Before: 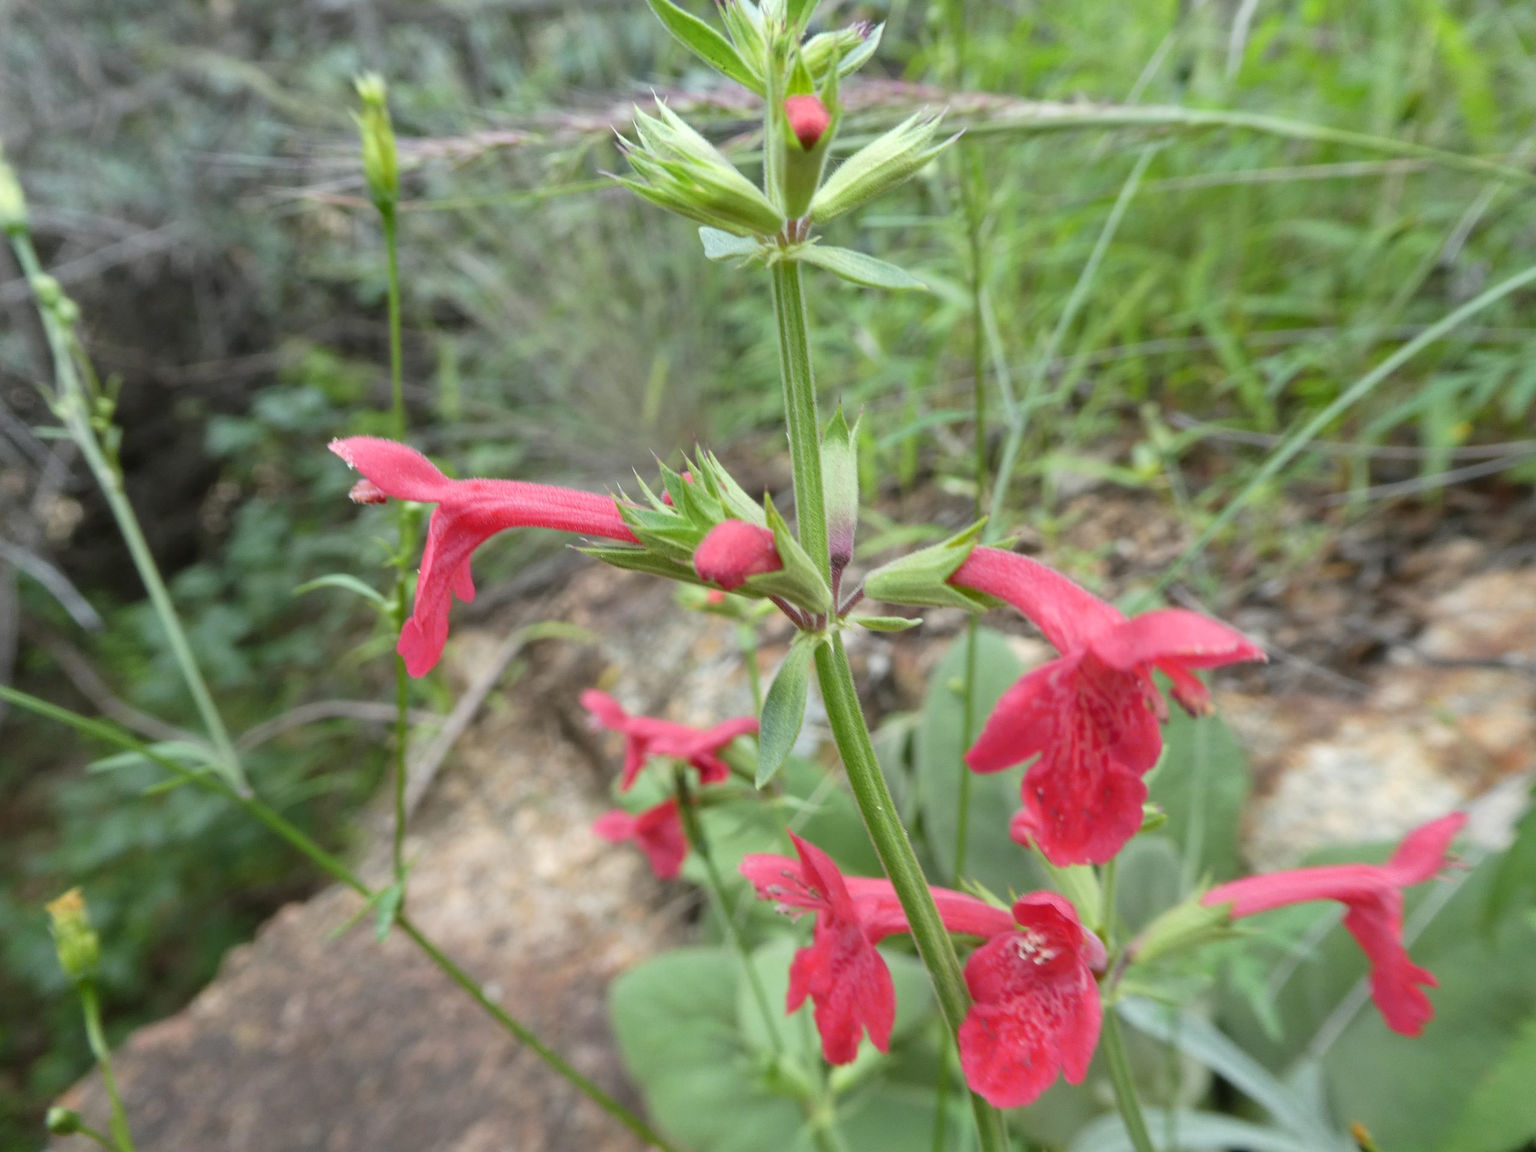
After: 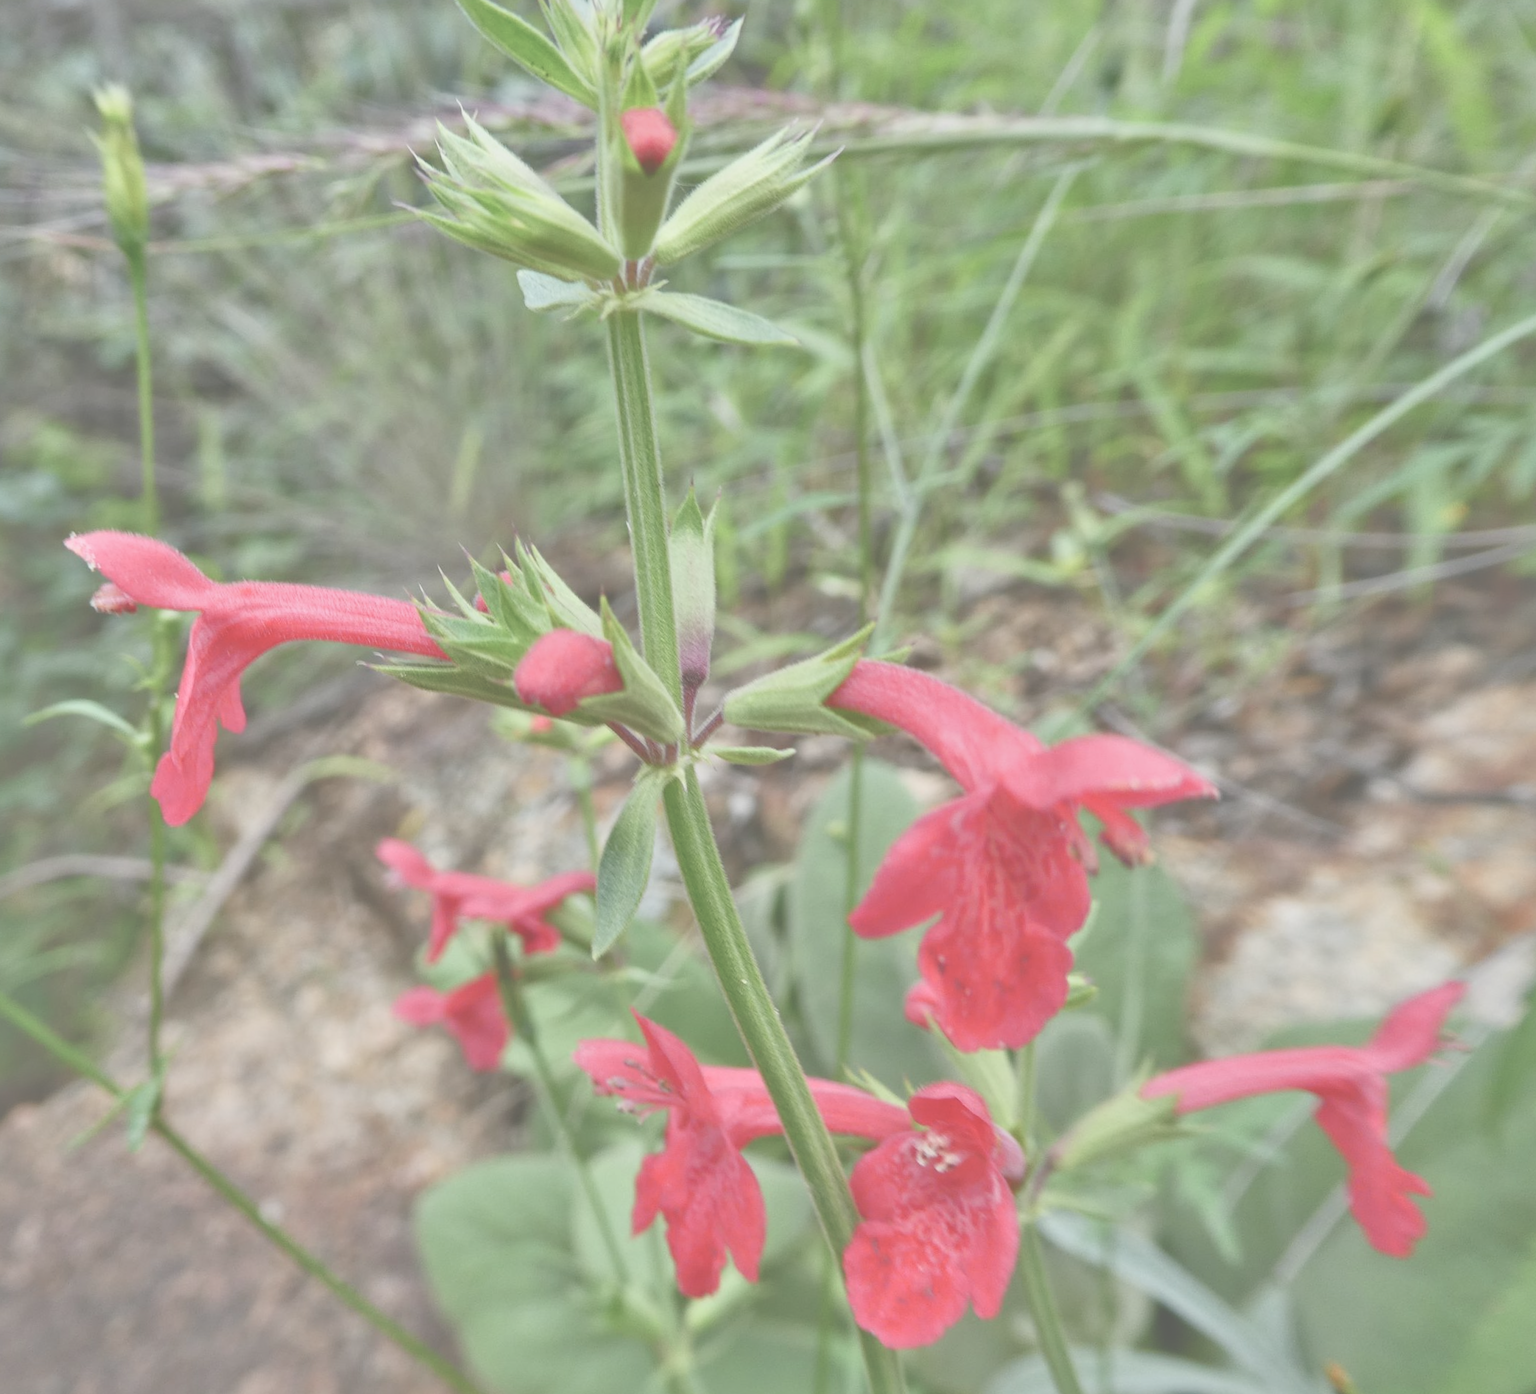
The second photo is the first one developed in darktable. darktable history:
color balance rgb: shadows lift › chroma 1%, shadows lift › hue 113°, highlights gain › chroma 0.2%, highlights gain › hue 333°, perceptual saturation grading › global saturation 20%, perceptual saturation grading › highlights -50%, perceptual saturation grading › shadows 25%, contrast -30%
crop: left 17.582%, bottom 0.031%
exposure: black level correction -0.071, exposure 0.5 EV, compensate highlight preservation false
local contrast: mode bilateral grid, contrast 20, coarseness 50, detail 141%, midtone range 0.2
rotate and perspective: rotation -0.45°, automatic cropping original format, crop left 0.008, crop right 0.992, crop top 0.012, crop bottom 0.988
tone equalizer: -7 EV 0.15 EV, -6 EV 0.6 EV, -5 EV 1.15 EV, -4 EV 1.33 EV, -3 EV 1.15 EV, -2 EV 0.6 EV, -1 EV 0.15 EV, mask exposure compensation -0.5 EV
